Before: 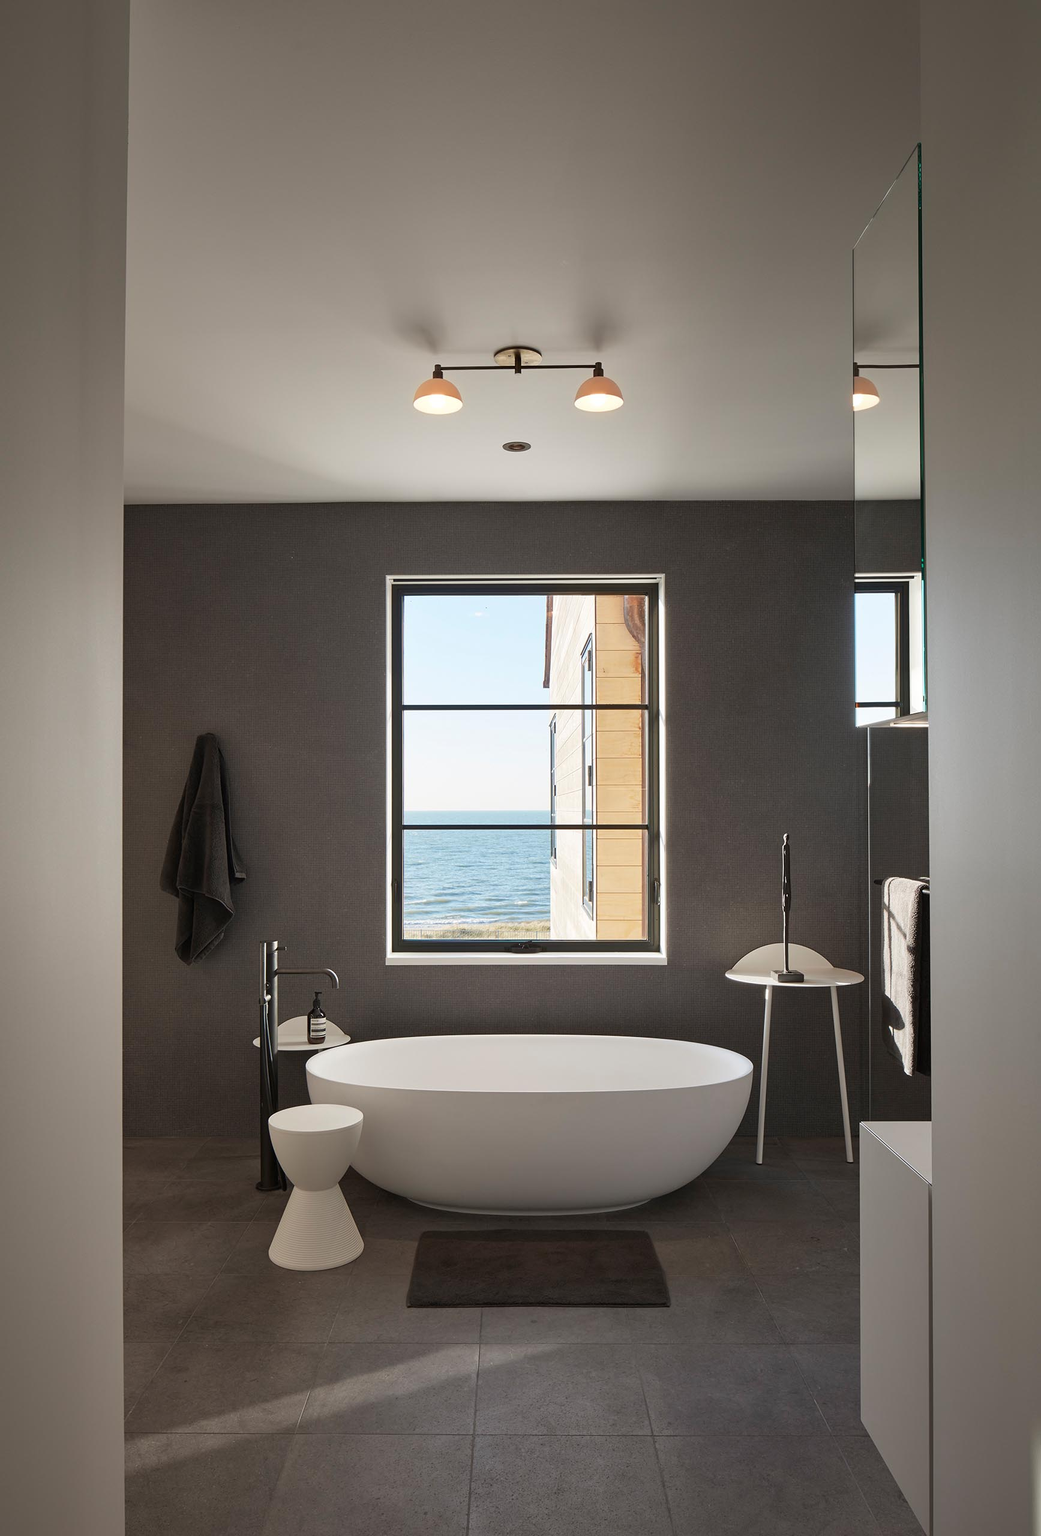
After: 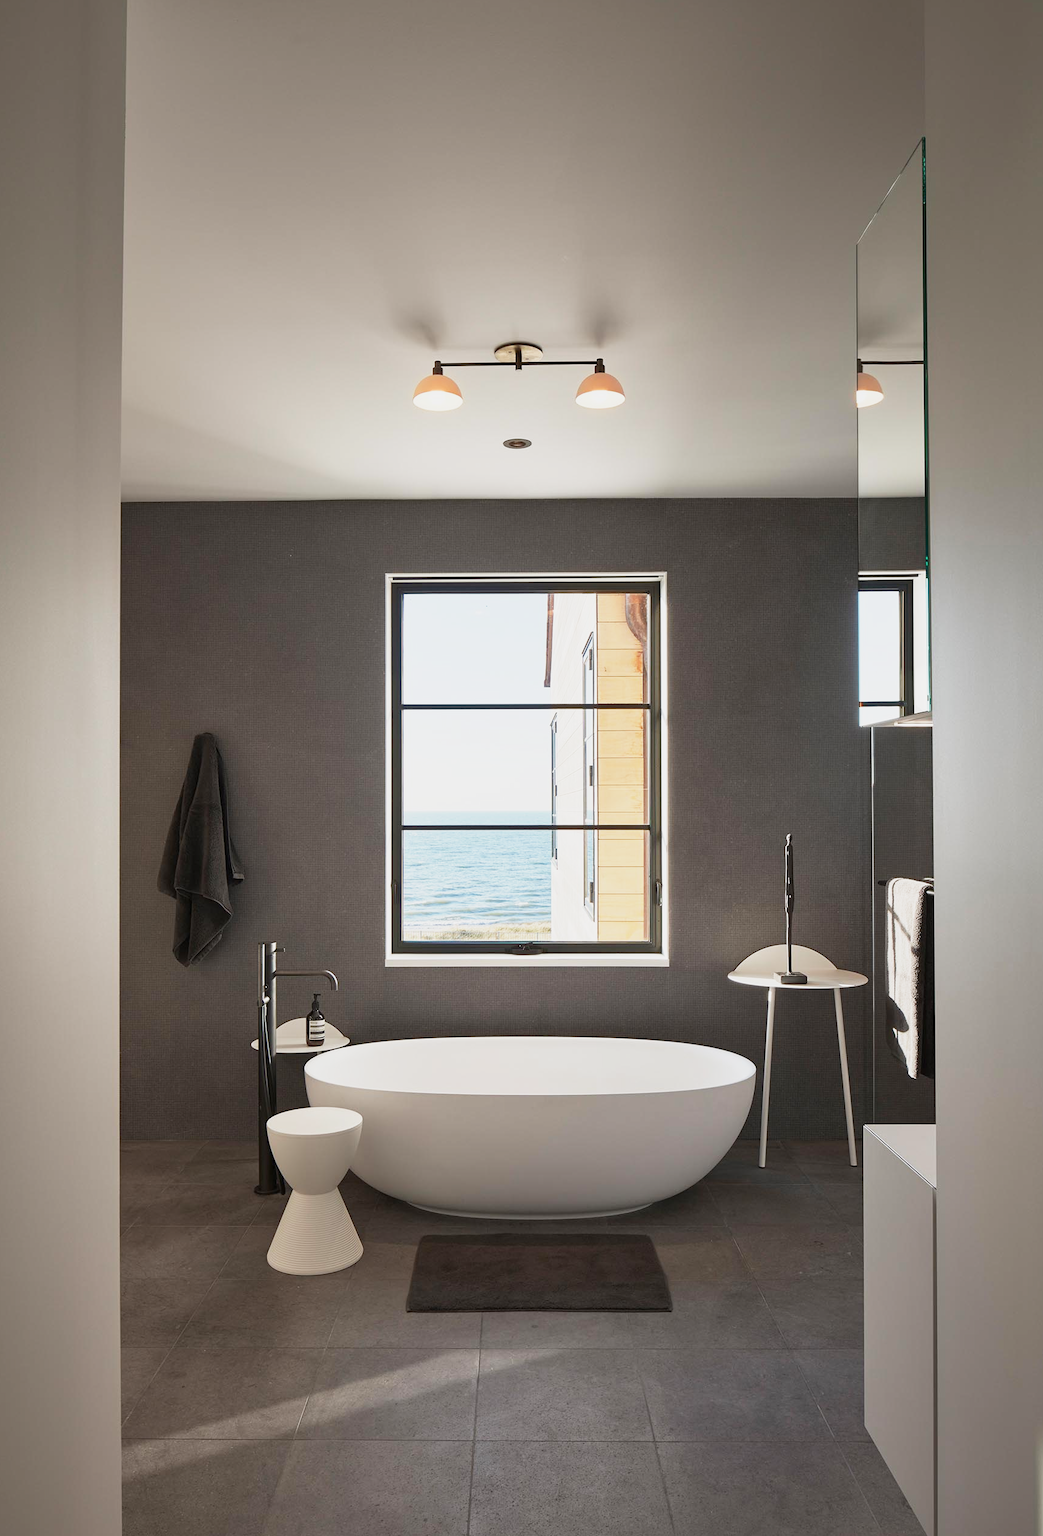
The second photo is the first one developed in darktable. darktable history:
crop: left 0.434%, top 0.485%, right 0.244%, bottom 0.386%
base curve: curves: ch0 [(0, 0) (0.088, 0.125) (0.176, 0.251) (0.354, 0.501) (0.613, 0.749) (1, 0.877)], preserve colors none
